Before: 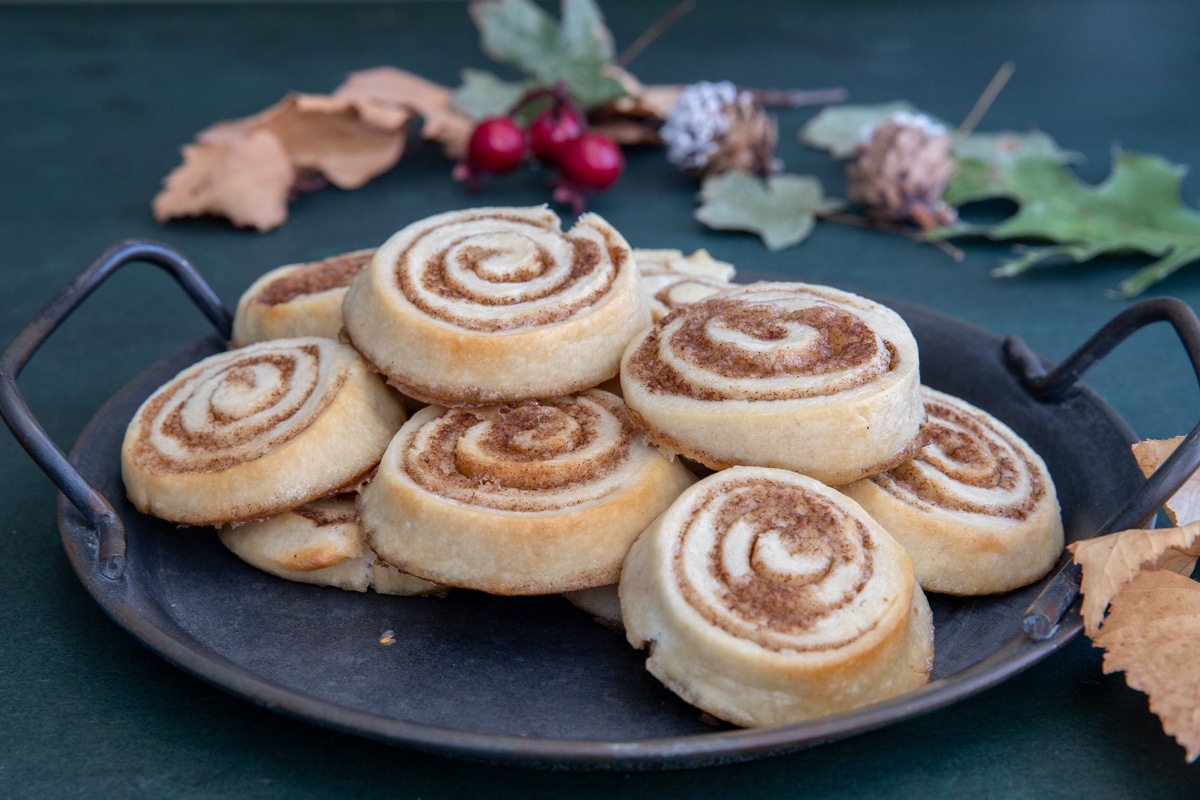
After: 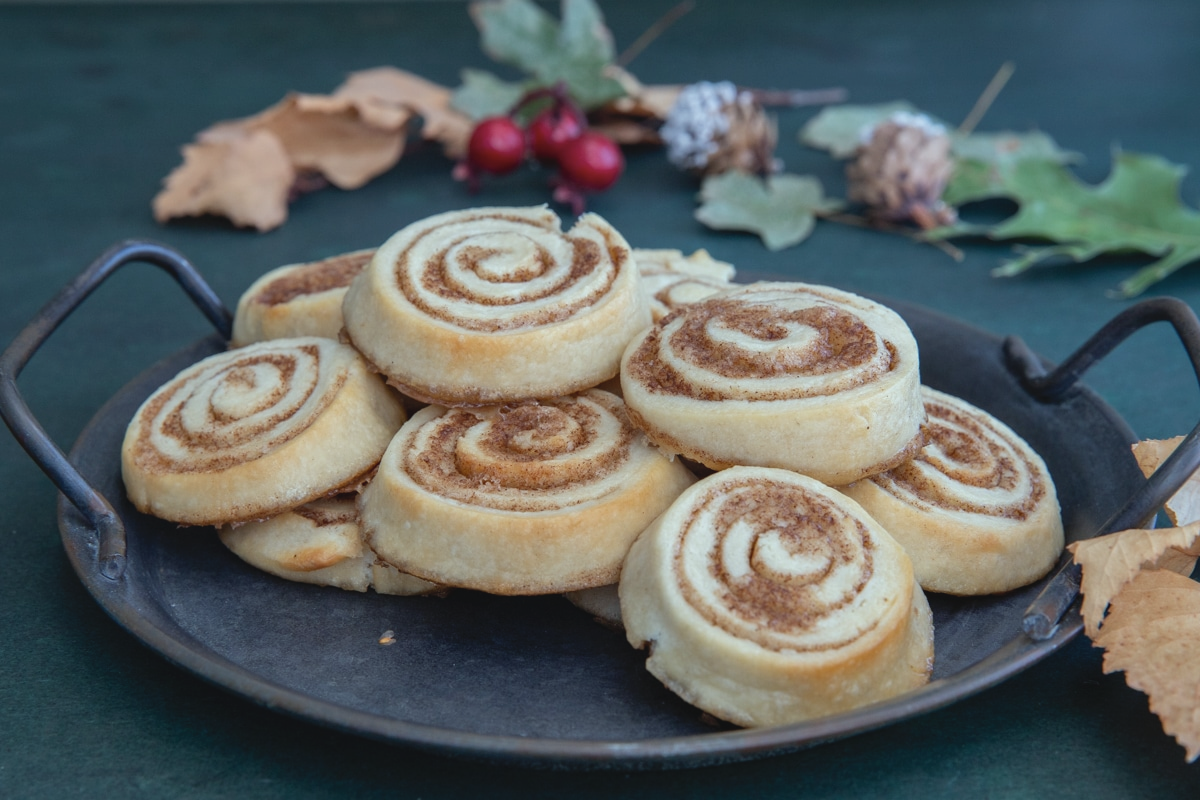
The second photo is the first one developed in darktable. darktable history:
contrast brightness saturation: contrast -0.1, saturation -0.1
color correction: highlights a* -6.69, highlights b* 0.49
